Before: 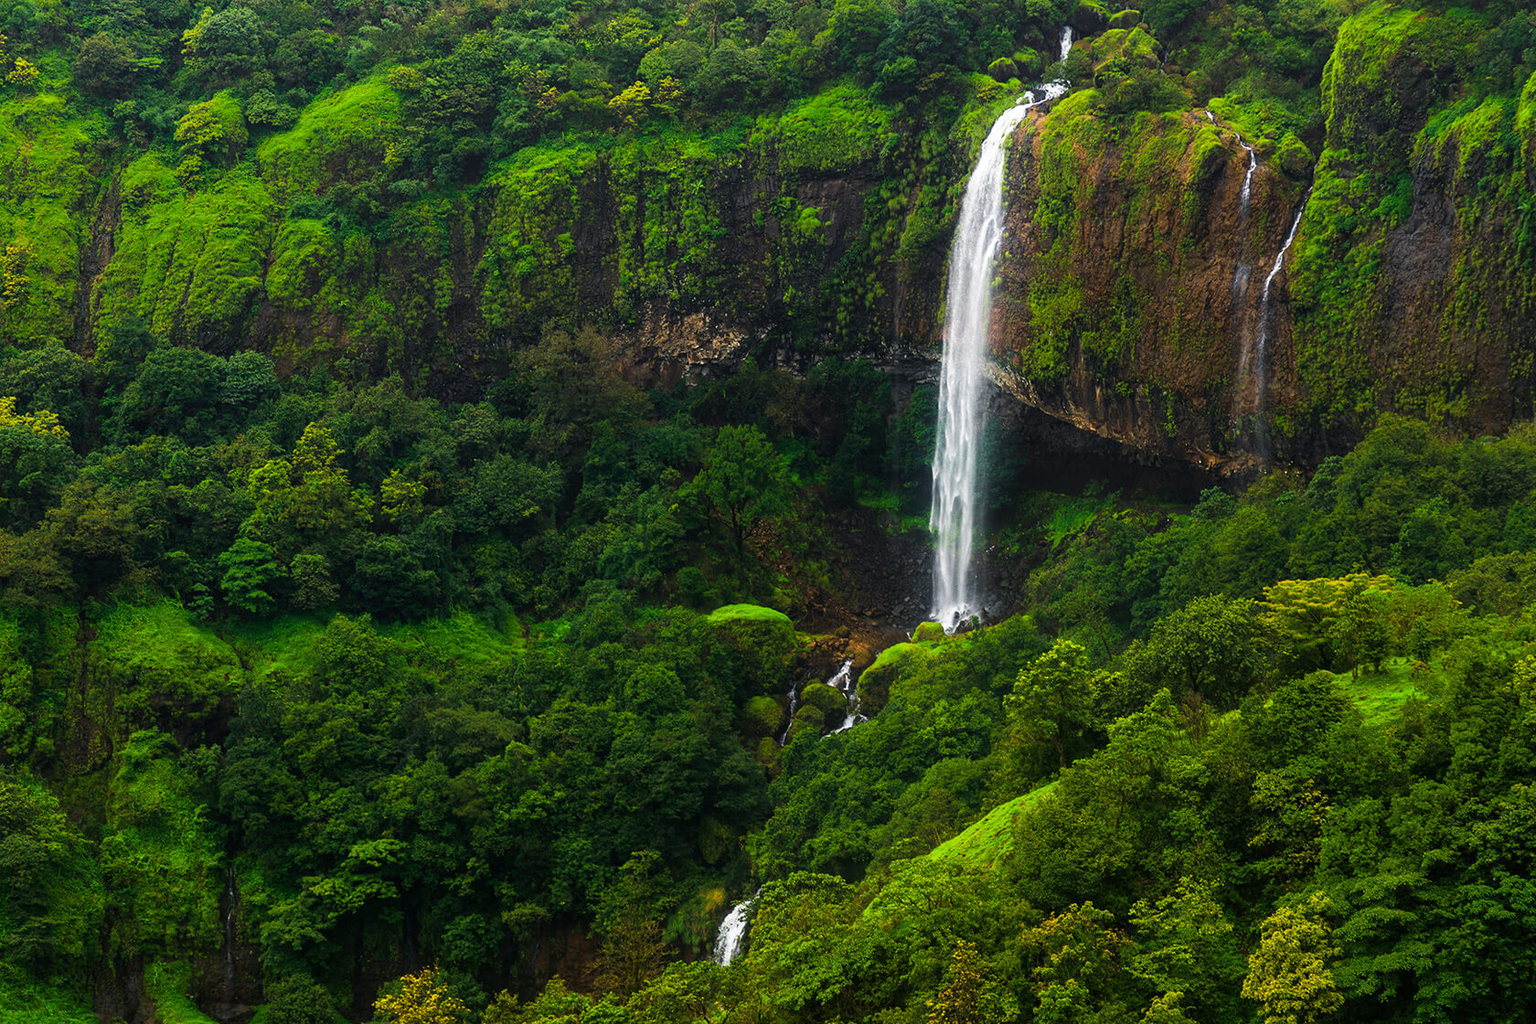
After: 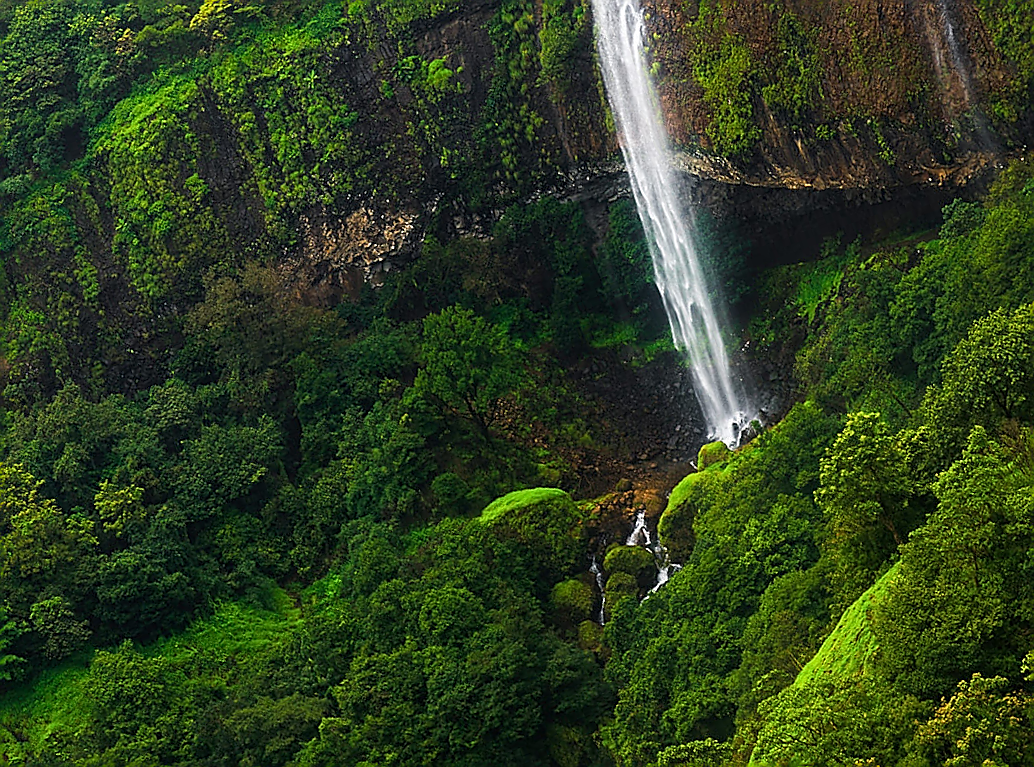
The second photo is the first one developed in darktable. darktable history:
exposure: compensate highlight preservation false
sharpen: radius 1.351, amount 1.258, threshold 0.685
crop and rotate: angle 19.48°, left 6.796%, right 4.351%, bottom 1.128%
